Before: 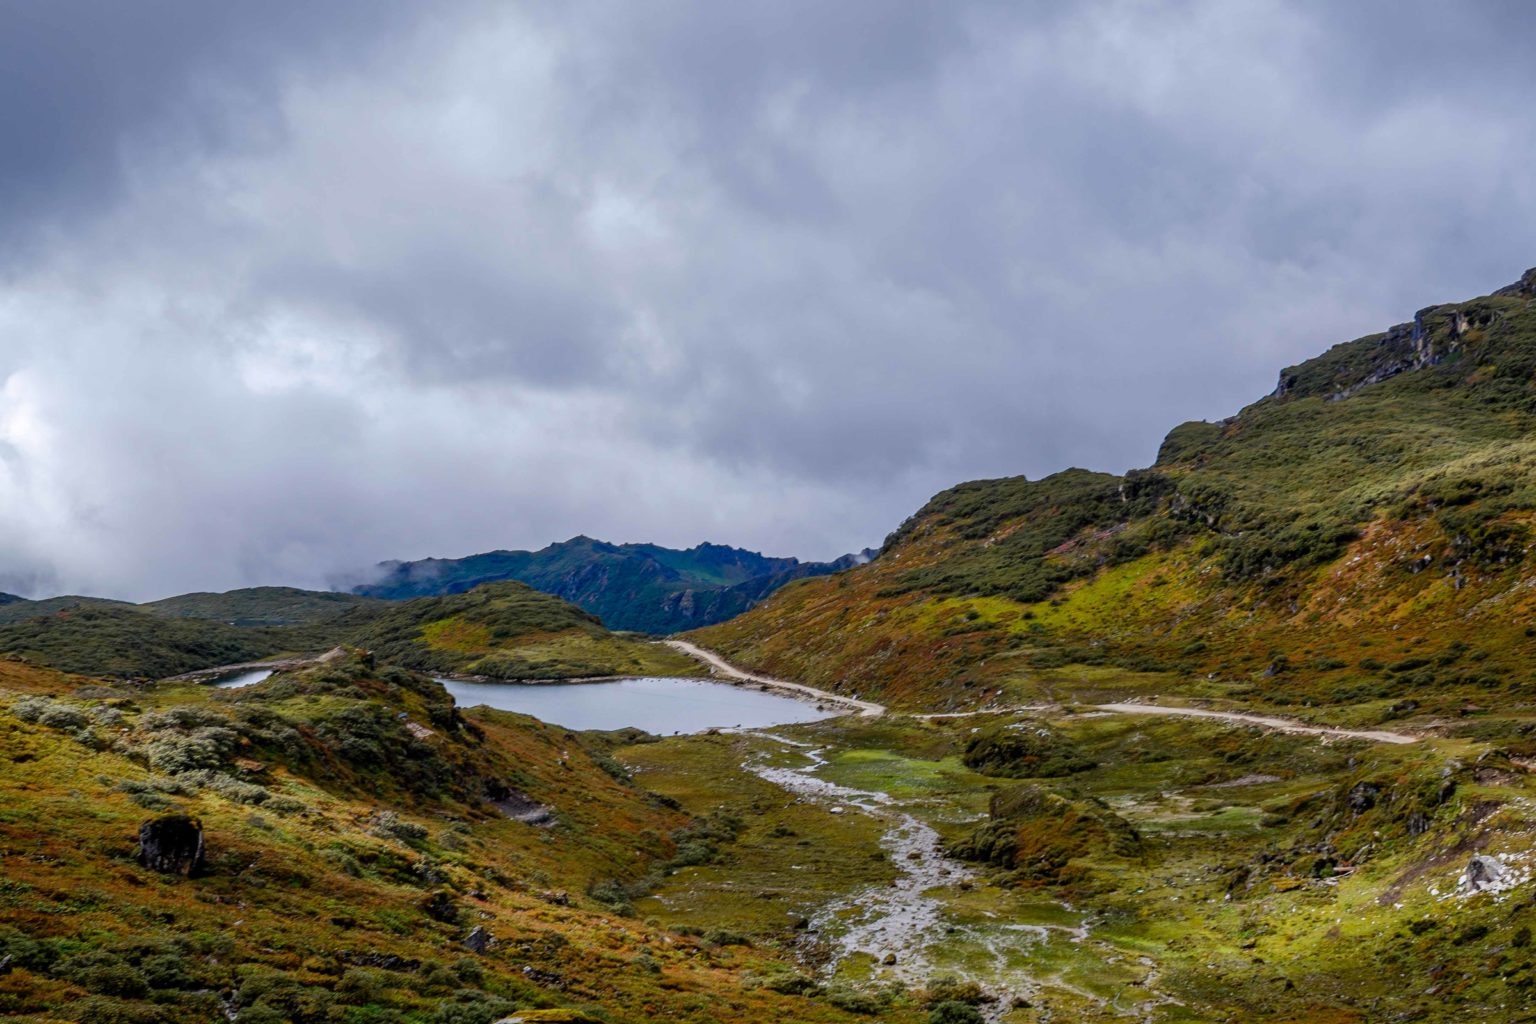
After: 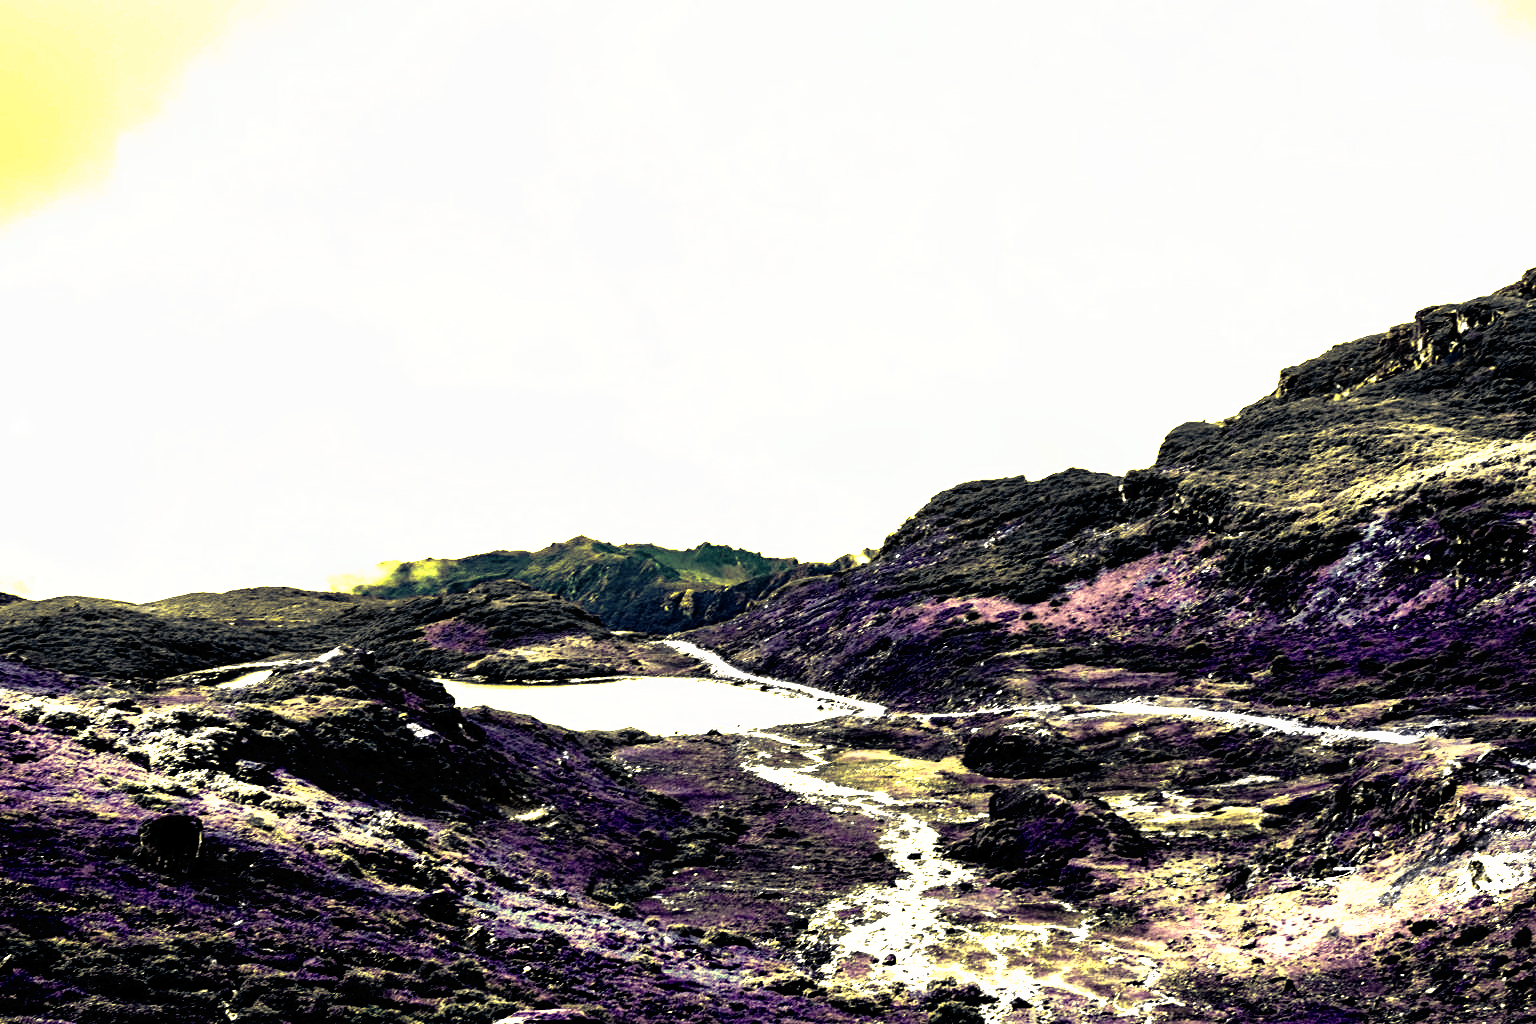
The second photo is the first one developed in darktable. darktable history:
tone curve: curves: ch0 [(0, 0) (0.003, 0.01) (0.011, 0.011) (0.025, 0.008) (0.044, 0.007) (0.069, 0.006) (0.1, 0.005) (0.136, 0.015) (0.177, 0.094) (0.224, 0.241) (0.277, 0.369) (0.335, 0.5) (0.399, 0.648) (0.468, 0.811) (0.543, 0.975) (0.623, 0.989) (0.709, 0.989) (0.801, 0.99) (0.898, 0.99) (1, 1)], preserve colors none
color look up table: target L [98.62, 100, 68.49, 69.52, 70.03, 96.54, 54.65, 70.62, 97.06, 97.02, 38.68, 28.72, 21.38, 0.194, 200.09, 100.34, 99.11, 68.49, 96.54, 100, 90.73, 97.19, 43.84, 23.27, 39.8, 46.6, 42.6, 29.96, 54.73, 100.34, 70.63, 69.98, 97.19, 31.56, 46.38, 38.15, 40.6, 43.19, 43.66, 17.92, 25.32, 13.89, 0.183, 12.87, 100, 55.12, 98.35, 64.85, 27.93], target a [-0.194, -0.097, -1.595, -1.27, 0.297, -2.838, -0.367, -2.577, -4.742, -4.943, -0.677, -1.169, -0.045, 0.069, 0, 0, -0.948, -1.595, -2.838, -0.097, -68.31, -0.264, 1.504, 4.409, 2.074, 0.614, 0.166, 1.104, -0.001, 0.001, -2.465, -0.067, -0.264, 5.388, -3.073, 1.278, 0.836, -0.121, -0.29, 3.292, -0.138, 0.707, 0, 0.493, -0.097, -0.158, -10.08, -37.19, -0.749], target b [2.414, 1.214, 23.03, 1.621, -1.061, 44.04, -0.12, 29, 72.61, 73.13, 3.166, 2.565, 1.043, -0.254, 0, 0, 0.739, 23.03, 44.04, 1.214, 63.9, 0.988, 3.559, 1.432, 4.012, 4.684, 4.864, 2.541, 0.01, -0.001, 27.14, 0.82, 0.988, 2.249, 4.426, 2.616, 3.983, 4.422, 2.762, 0.448, 1.997, 0.25, 0, 0.172, 1.214, 0.589, 78.05, 22.54, 2.161], num patches 49
